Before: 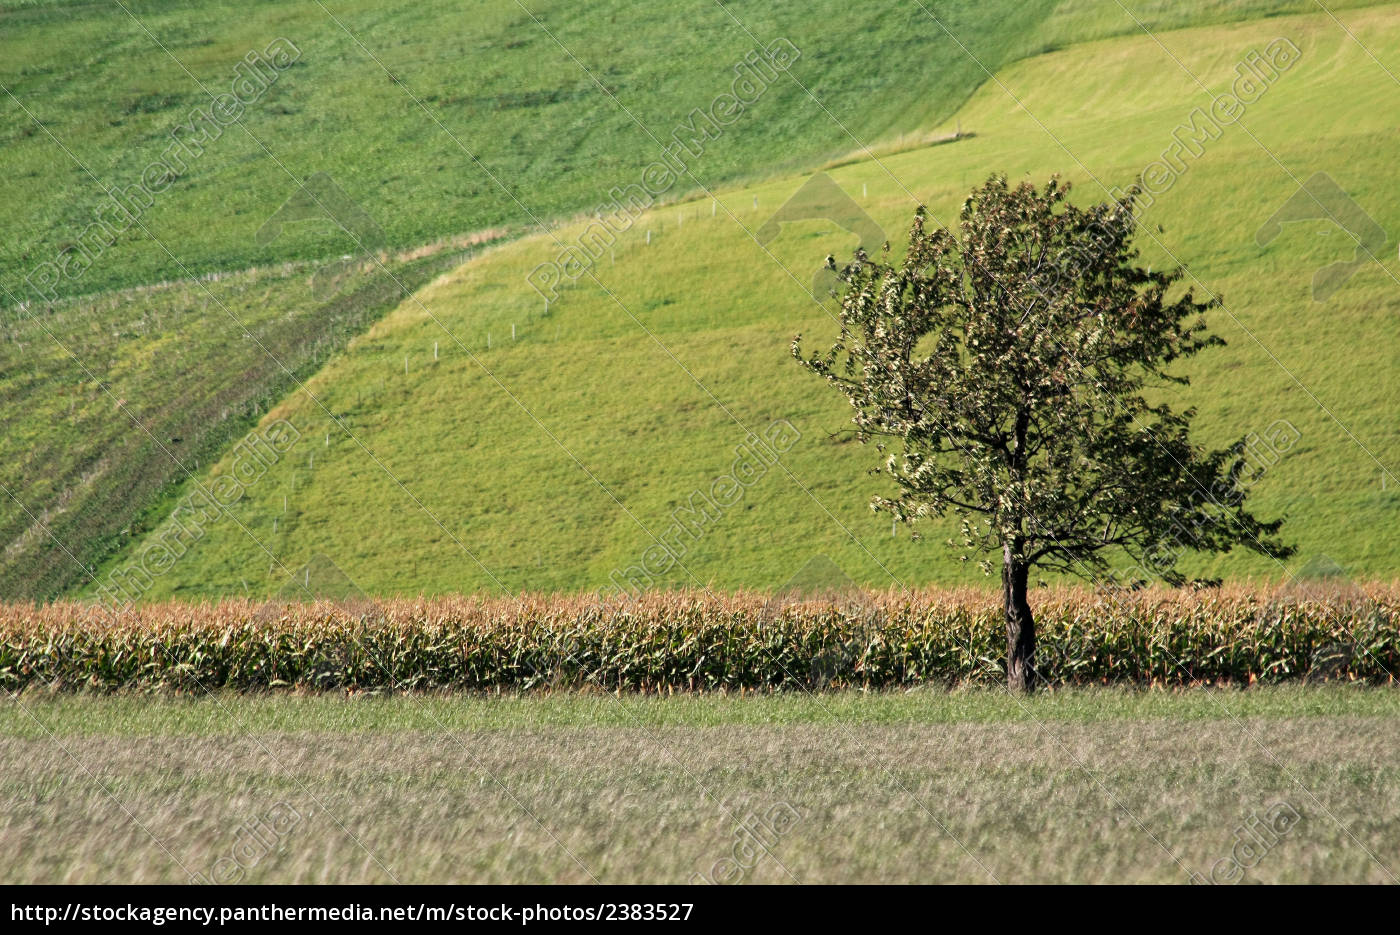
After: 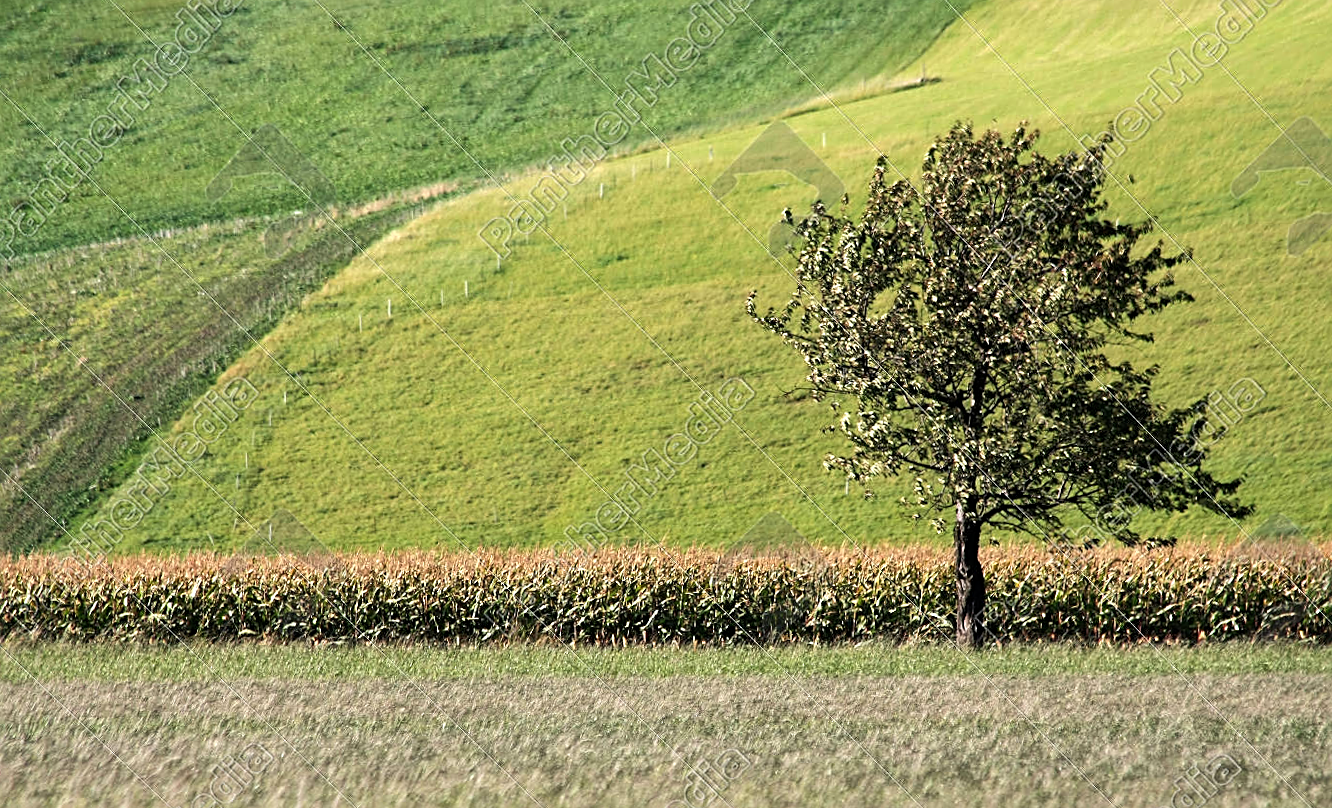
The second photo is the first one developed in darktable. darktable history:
tone equalizer: -8 EV -0.417 EV, -7 EV -0.389 EV, -6 EV -0.333 EV, -5 EV -0.222 EV, -3 EV 0.222 EV, -2 EV 0.333 EV, -1 EV 0.389 EV, +0 EV 0.417 EV, edges refinement/feathering 500, mask exposure compensation -1.57 EV, preserve details no
sharpen: on, module defaults
rotate and perspective: rotation 0.074°, lens shift (vertical) 0.096, lens shift (horizontal) -0.041, crop left 0.043, crop right 0.952, crop top 0.024, crop bottom 0.979
crop and rotate: top 5.609%, bottom 5.609%
